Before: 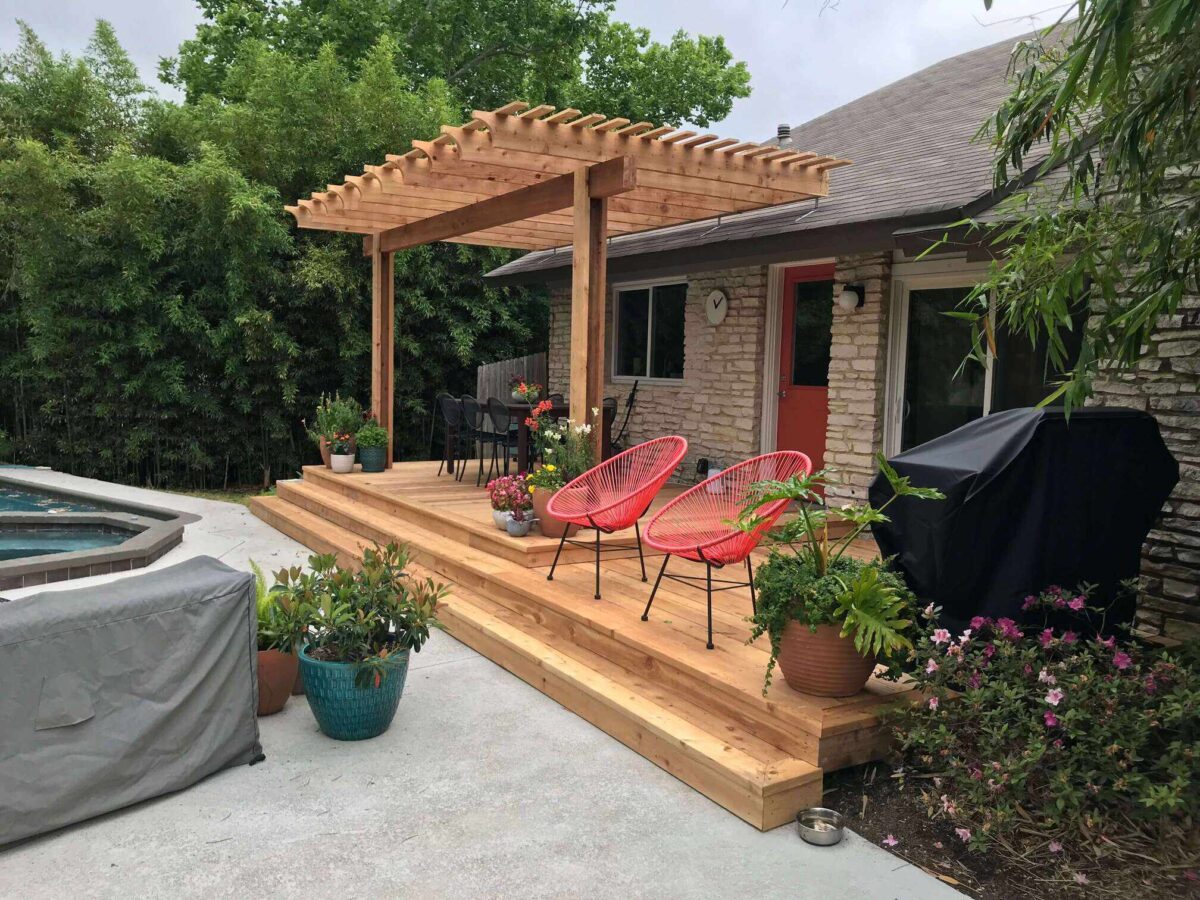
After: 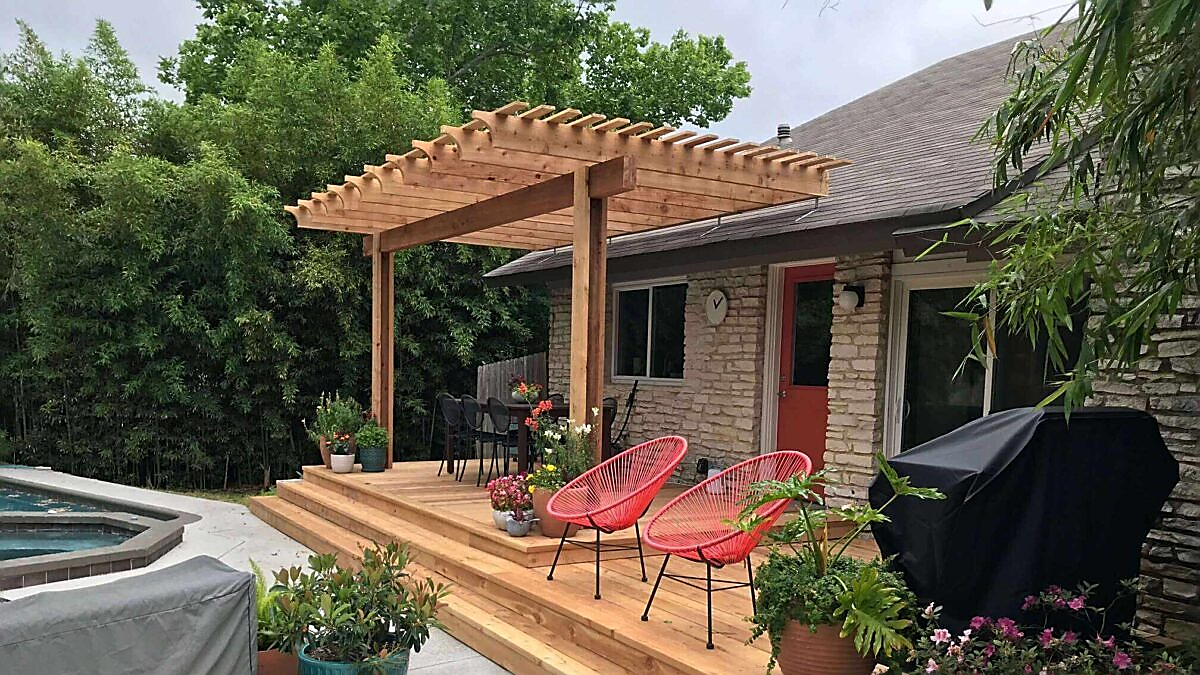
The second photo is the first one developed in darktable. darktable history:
crop: bottom 24.985%
sharpen: radius 1.362, amount 1.235, threshold 0.792
